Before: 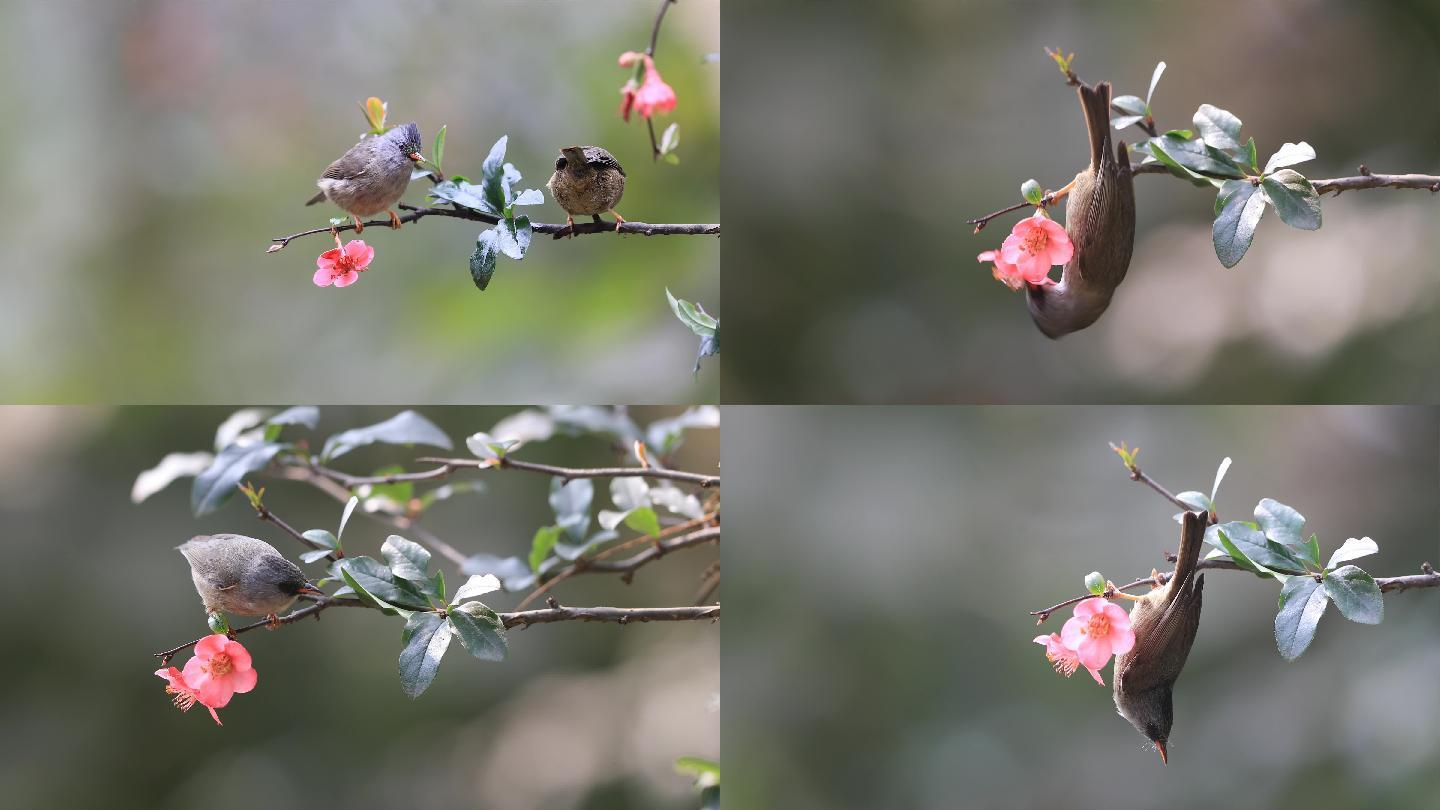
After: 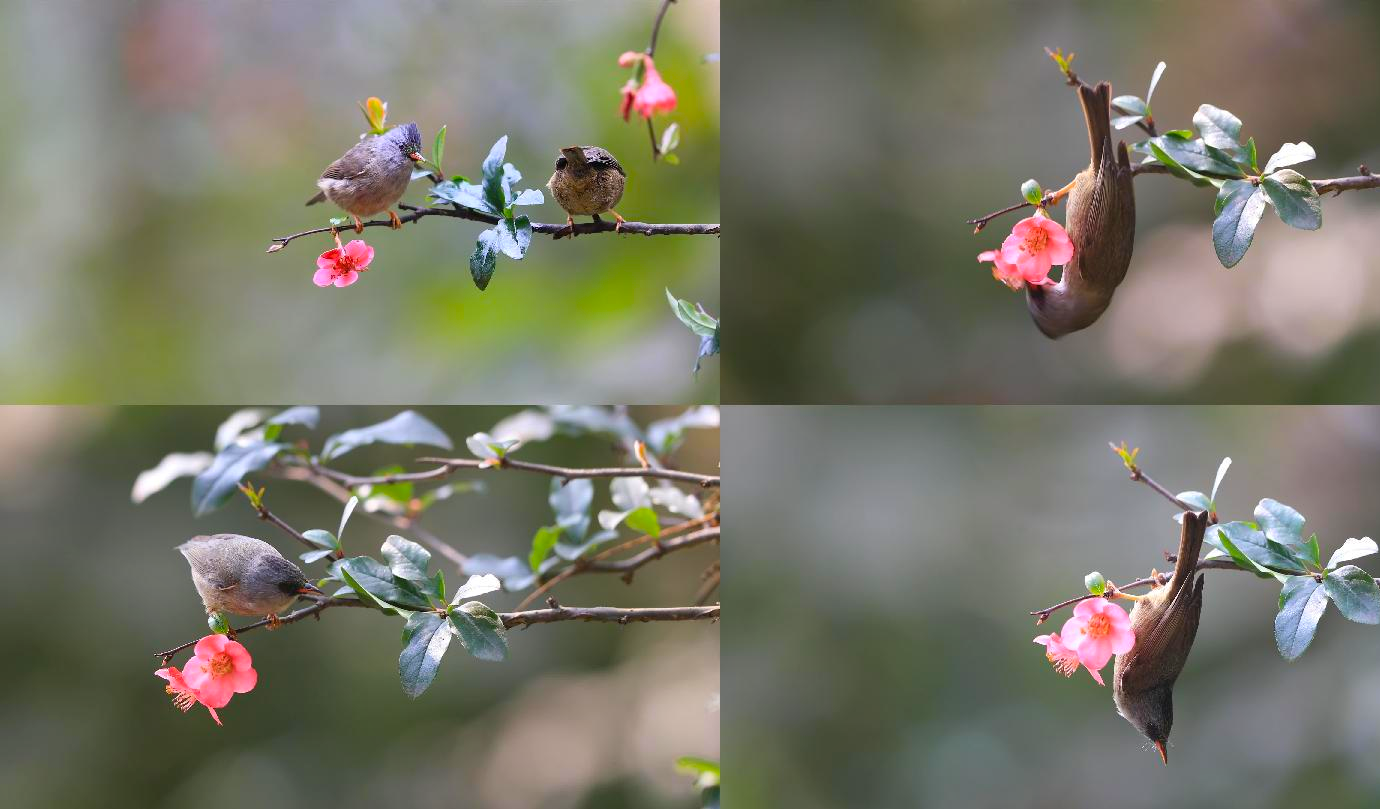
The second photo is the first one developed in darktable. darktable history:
color balance rgb: linear chroma grading › global chroma 13.3%, global vibrance 41.49%
crop: right 4.126%, bottom 0.031%
tone equalizer: on, module defaults
shadows and highlights: low approximation 0.01, soften with gaussian
